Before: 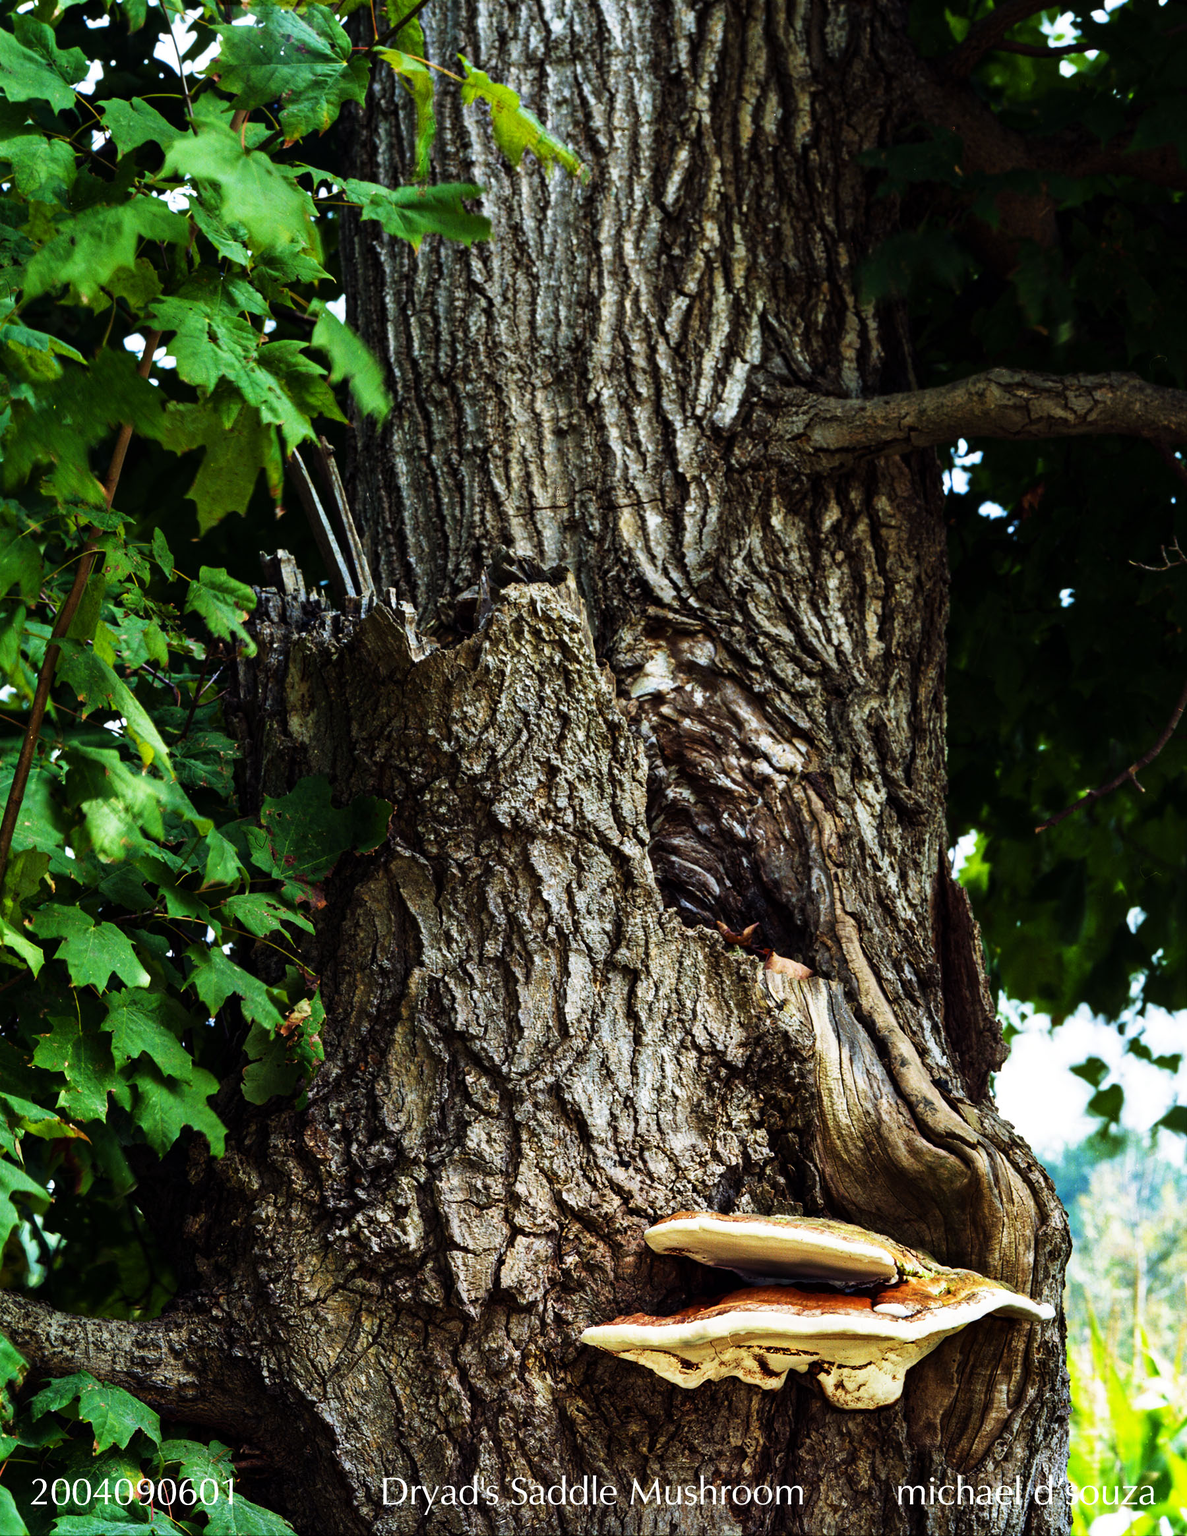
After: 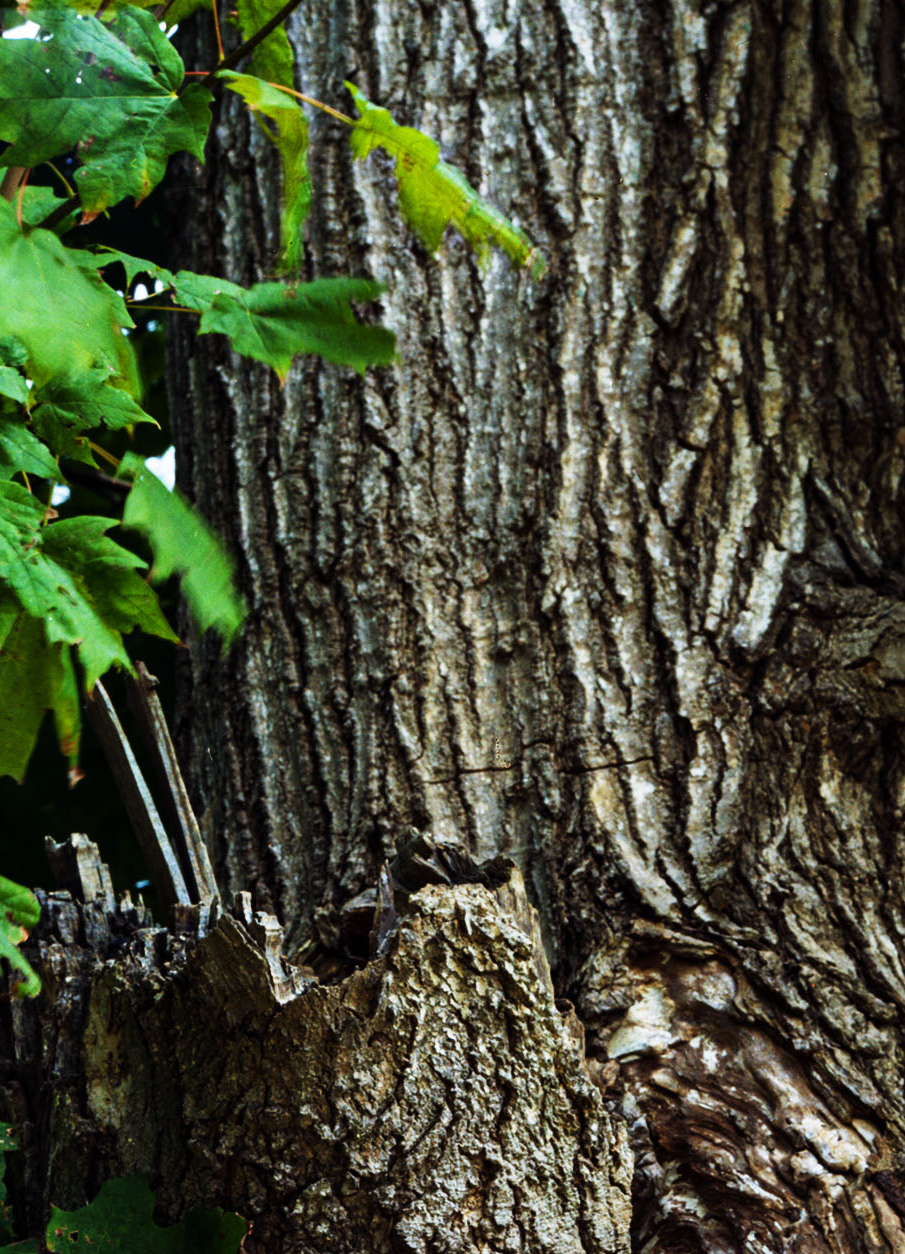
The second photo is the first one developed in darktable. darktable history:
crop: left 19.443%, right 30.225%, bottom 46.163%
